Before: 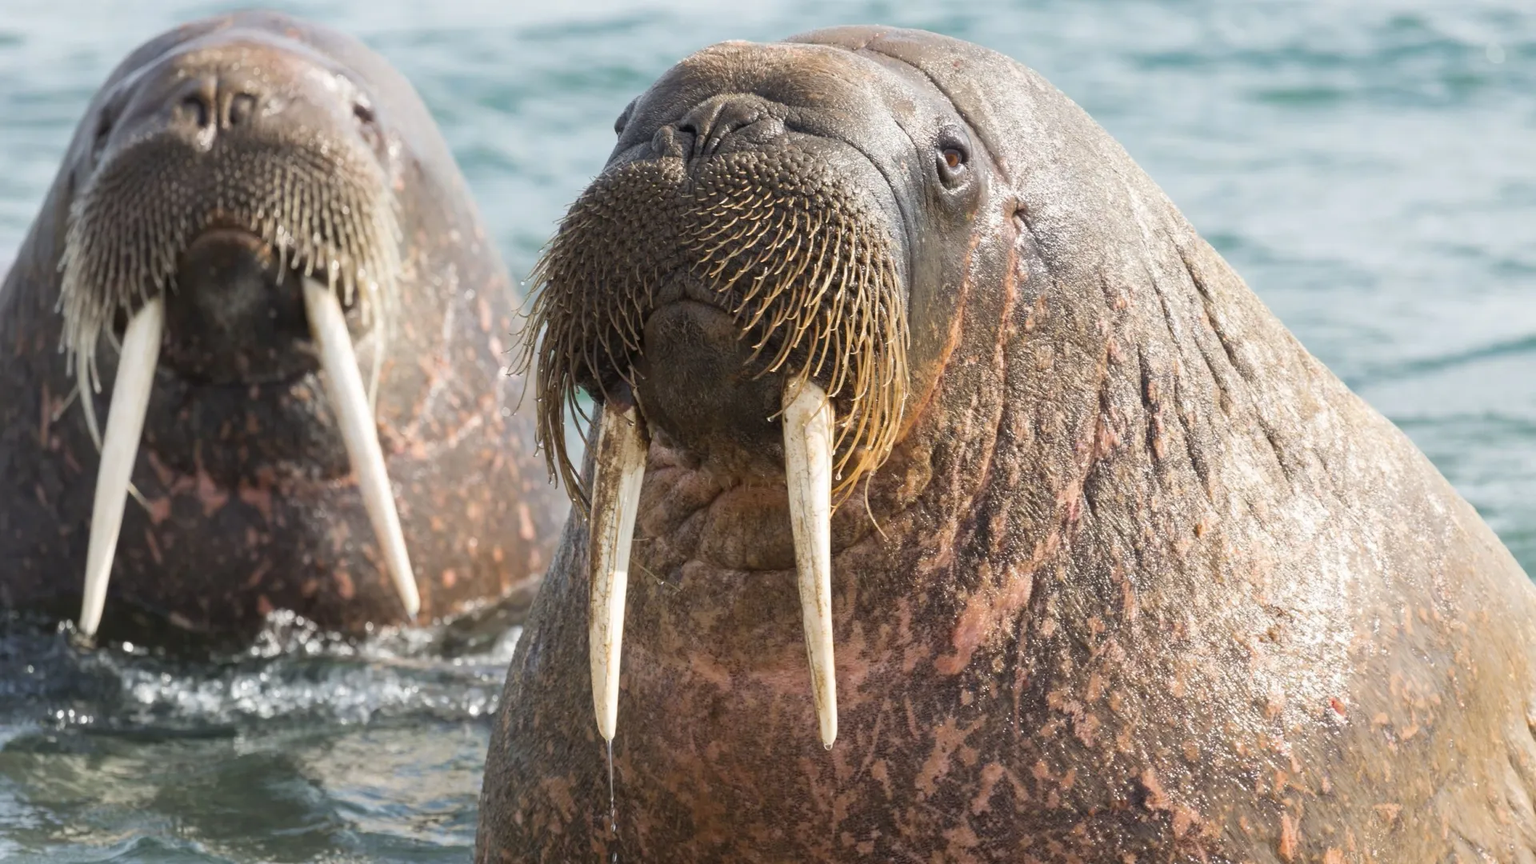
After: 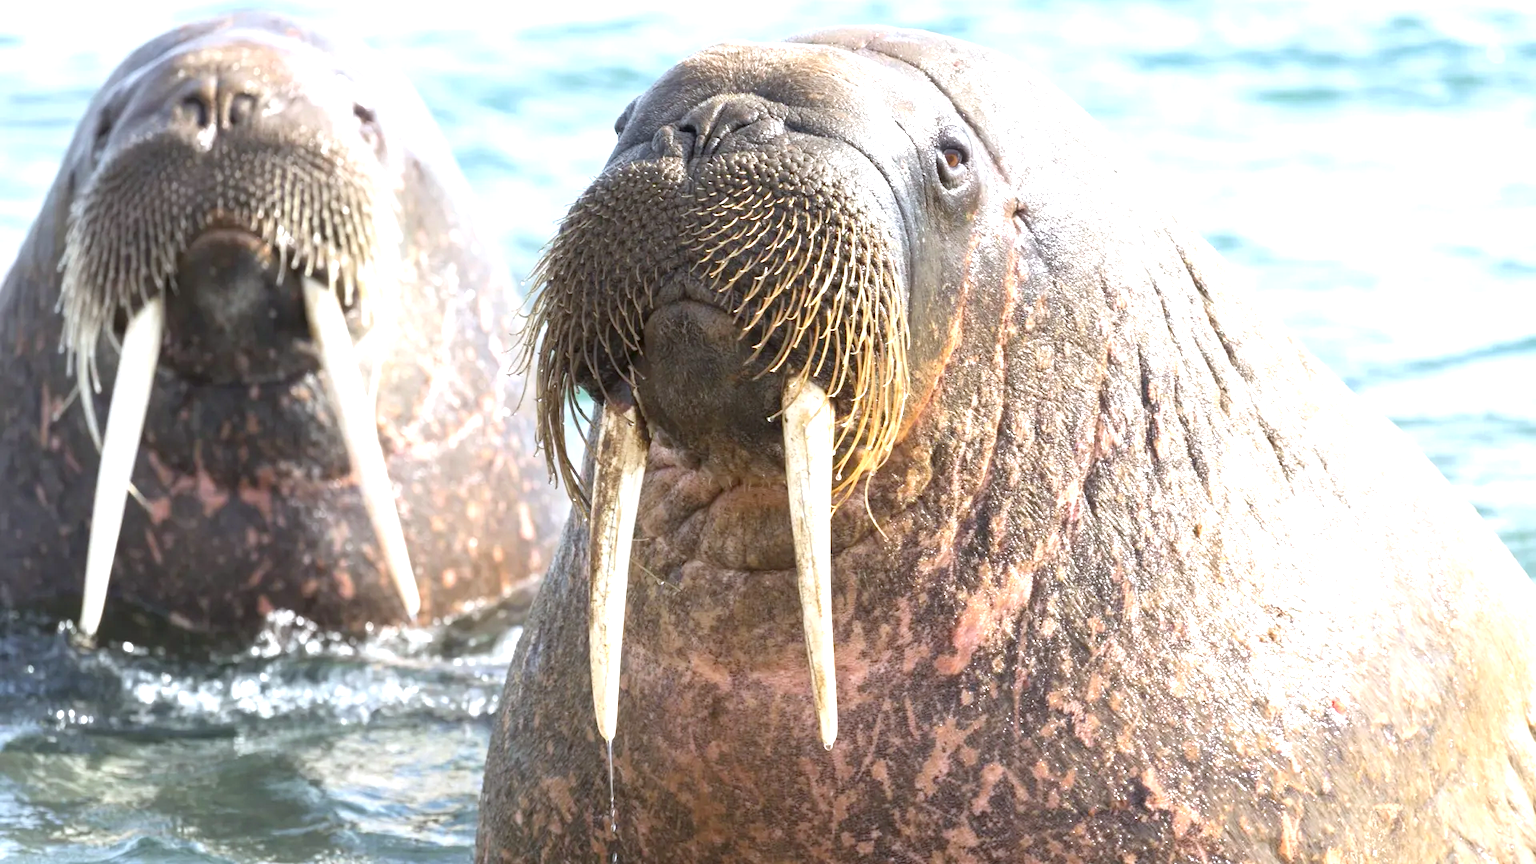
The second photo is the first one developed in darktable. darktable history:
white balance: red 0.967, blue 1.049
exposure: black level correction 0.001, exposure 1.05 EV, compensate exposure bias true, compensate highlight preservation false
